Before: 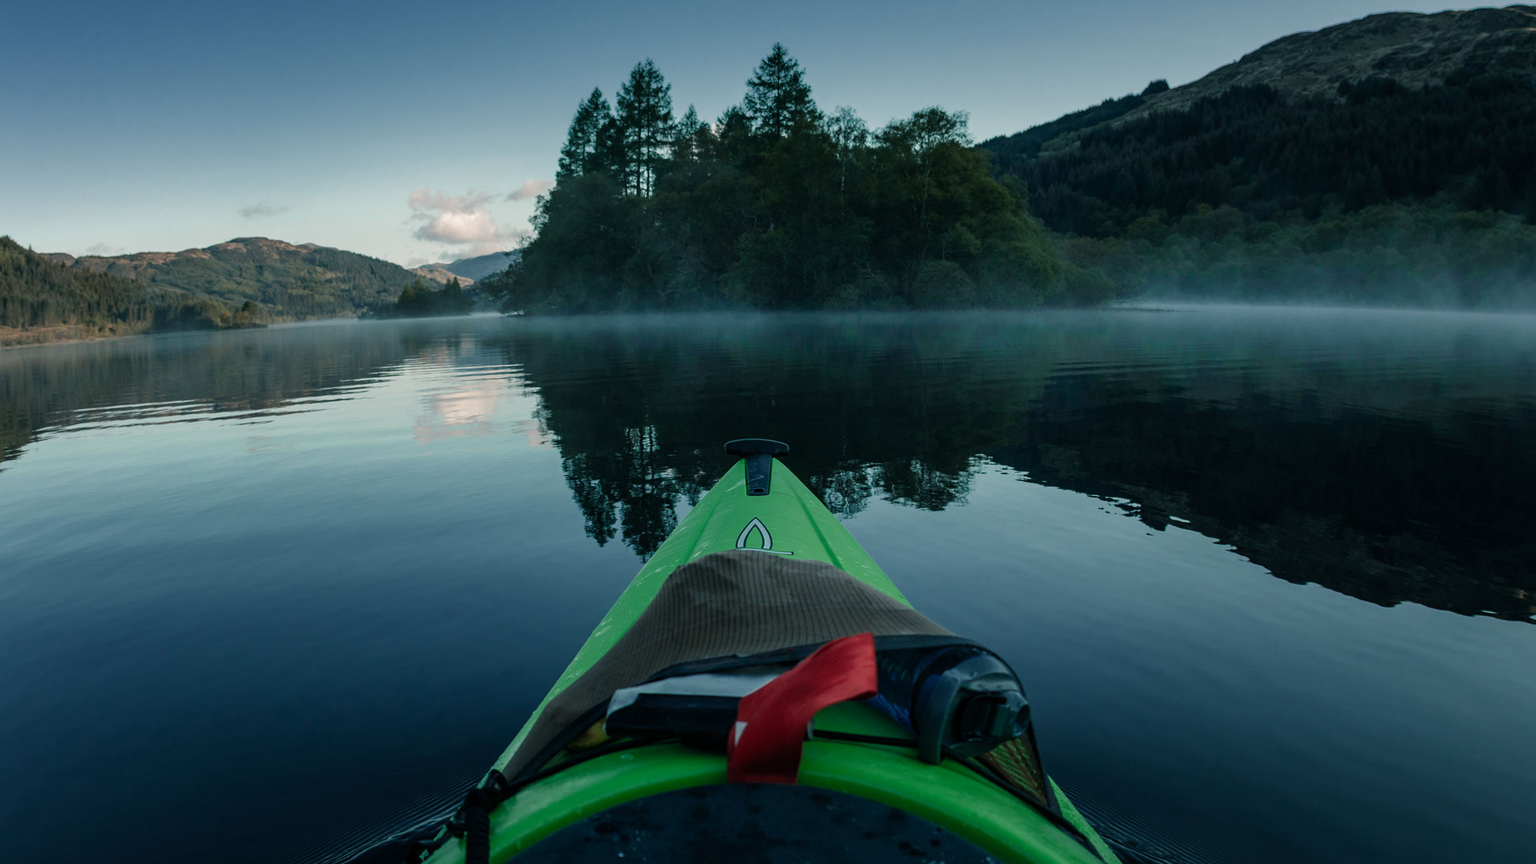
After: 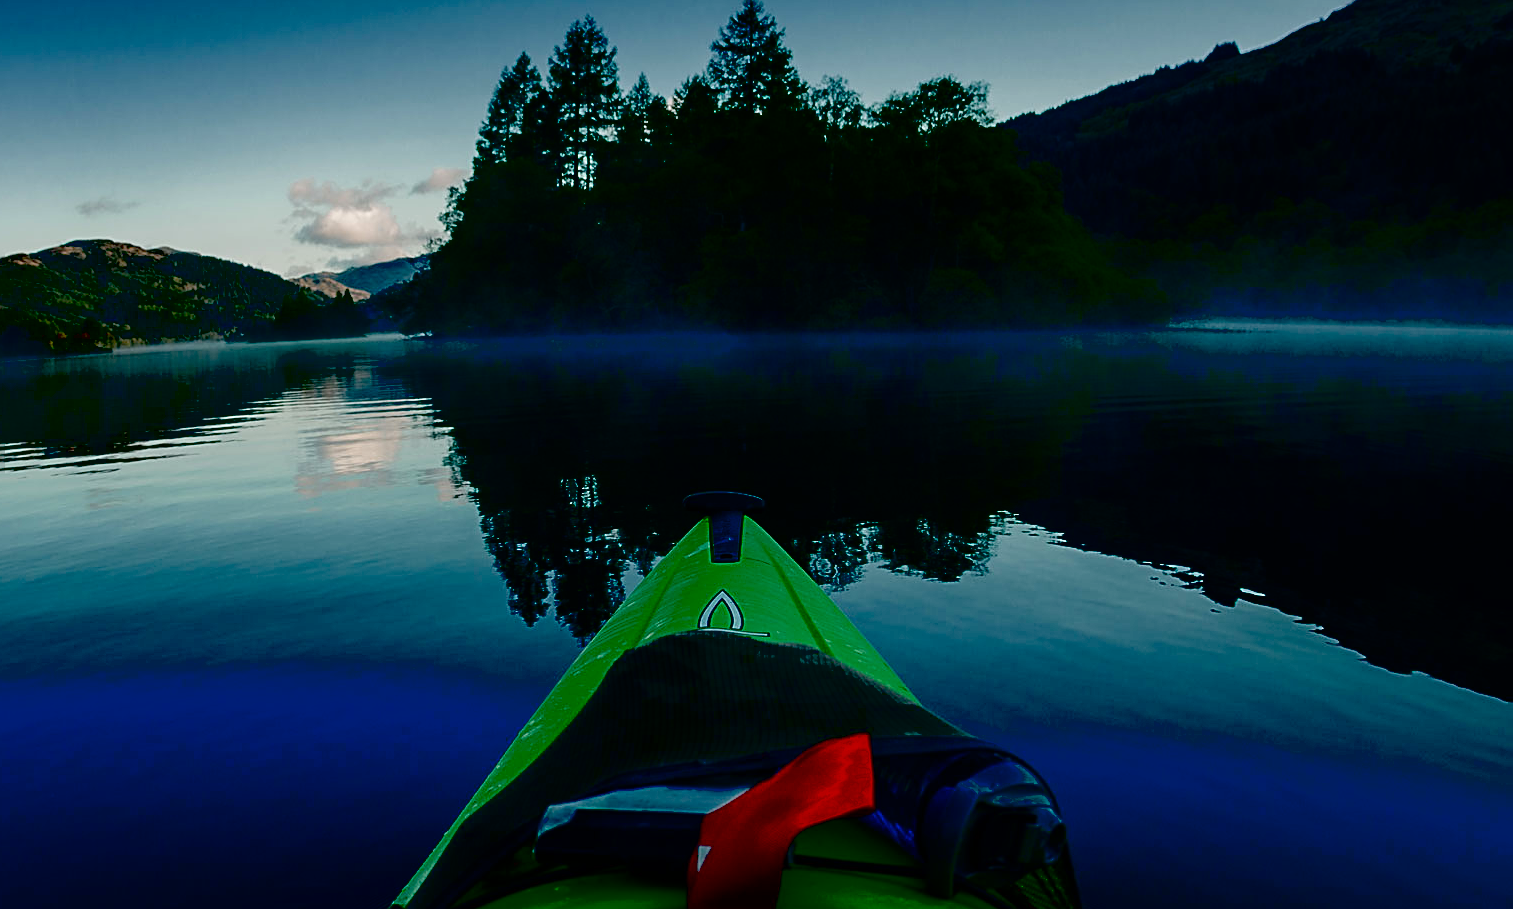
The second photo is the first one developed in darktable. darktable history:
exposure: black level correction 0.099, exposure -0.088 EV, compensate highlight preservation false
crop: left 11.575%, top 5.294%, right 9.604%, bottom 10.52%
sharpen: on, module defaults
local contrast: mode bilateral grid, contrast 15, coarseness 37, detail 105%, midtone range 0.2
